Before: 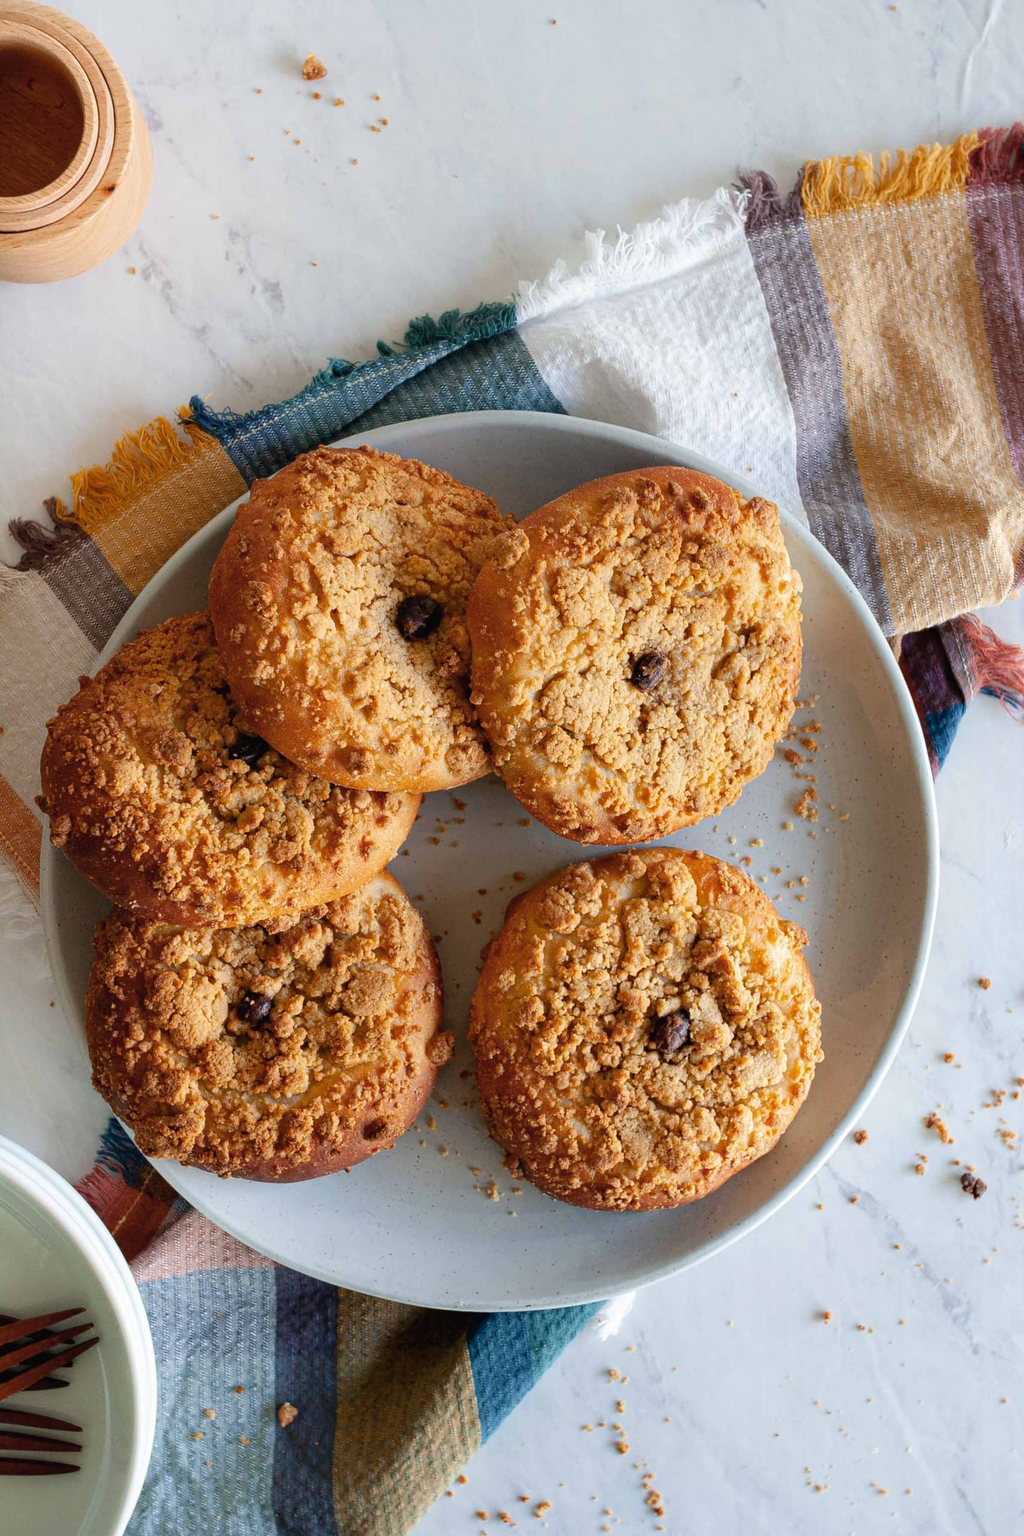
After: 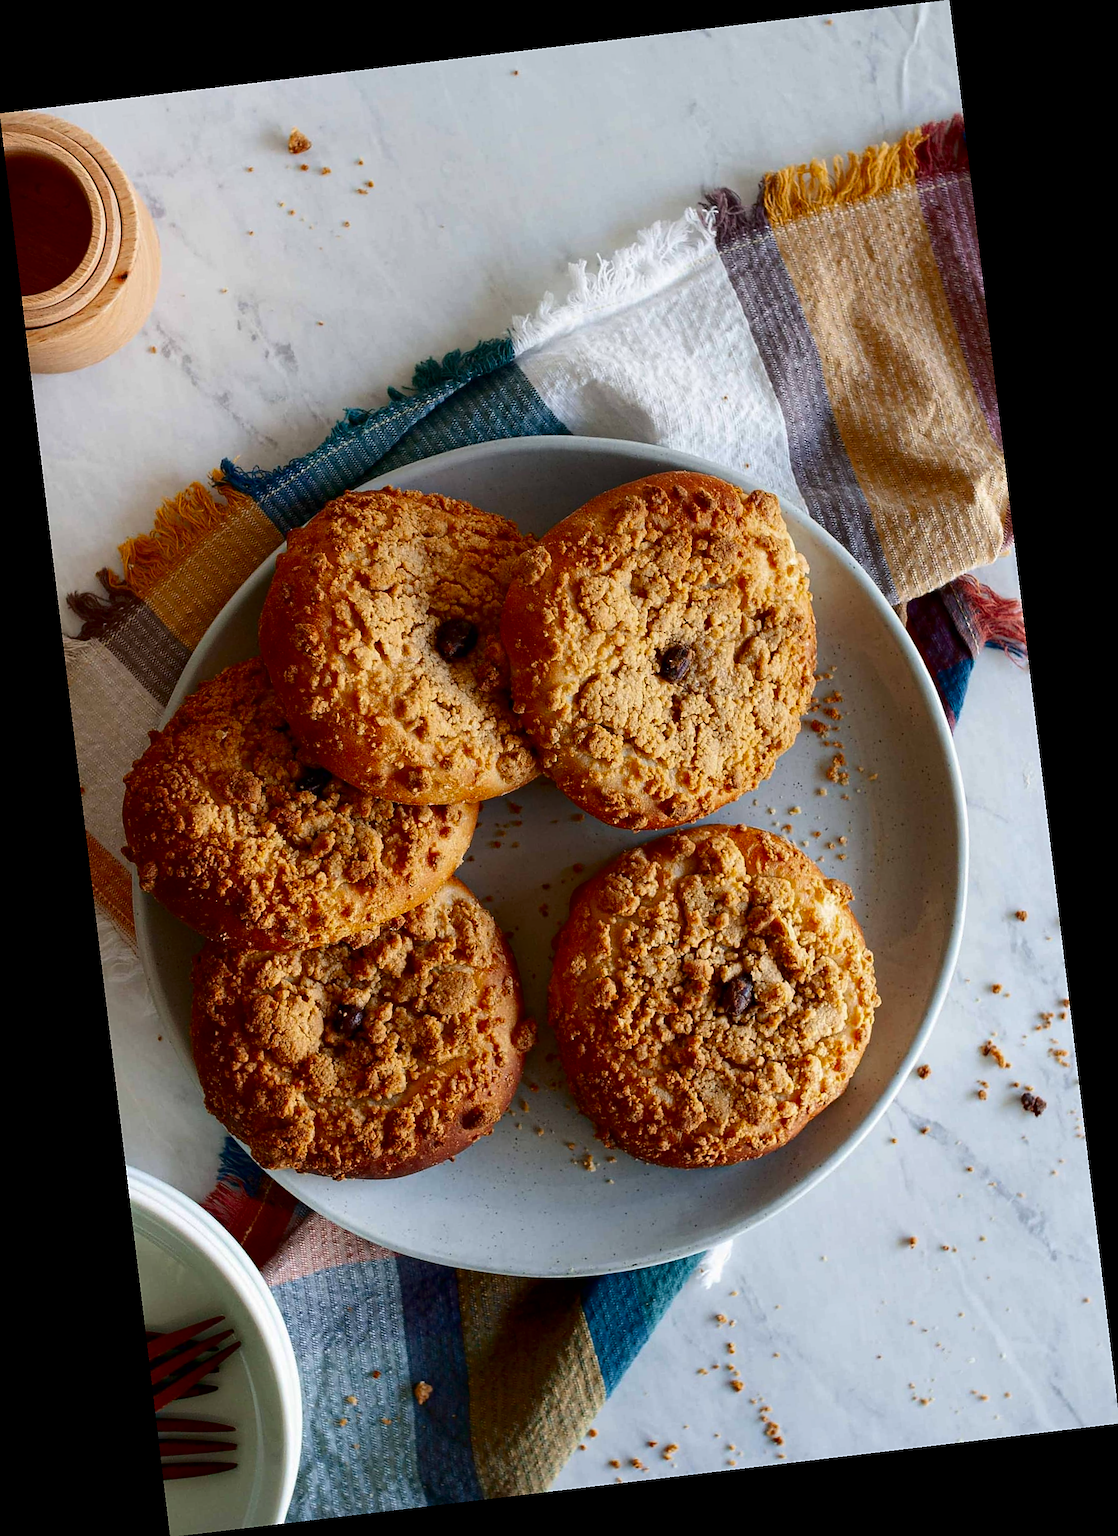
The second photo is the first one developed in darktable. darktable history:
contrast brightness saturation: contrast 0.1, brightness -0.26, saturation 0.14
rotate and perspective: rotation -6.83°, automatic cropping off
sharpen: radius 1.559, amount 0.373, threshold 1.271
